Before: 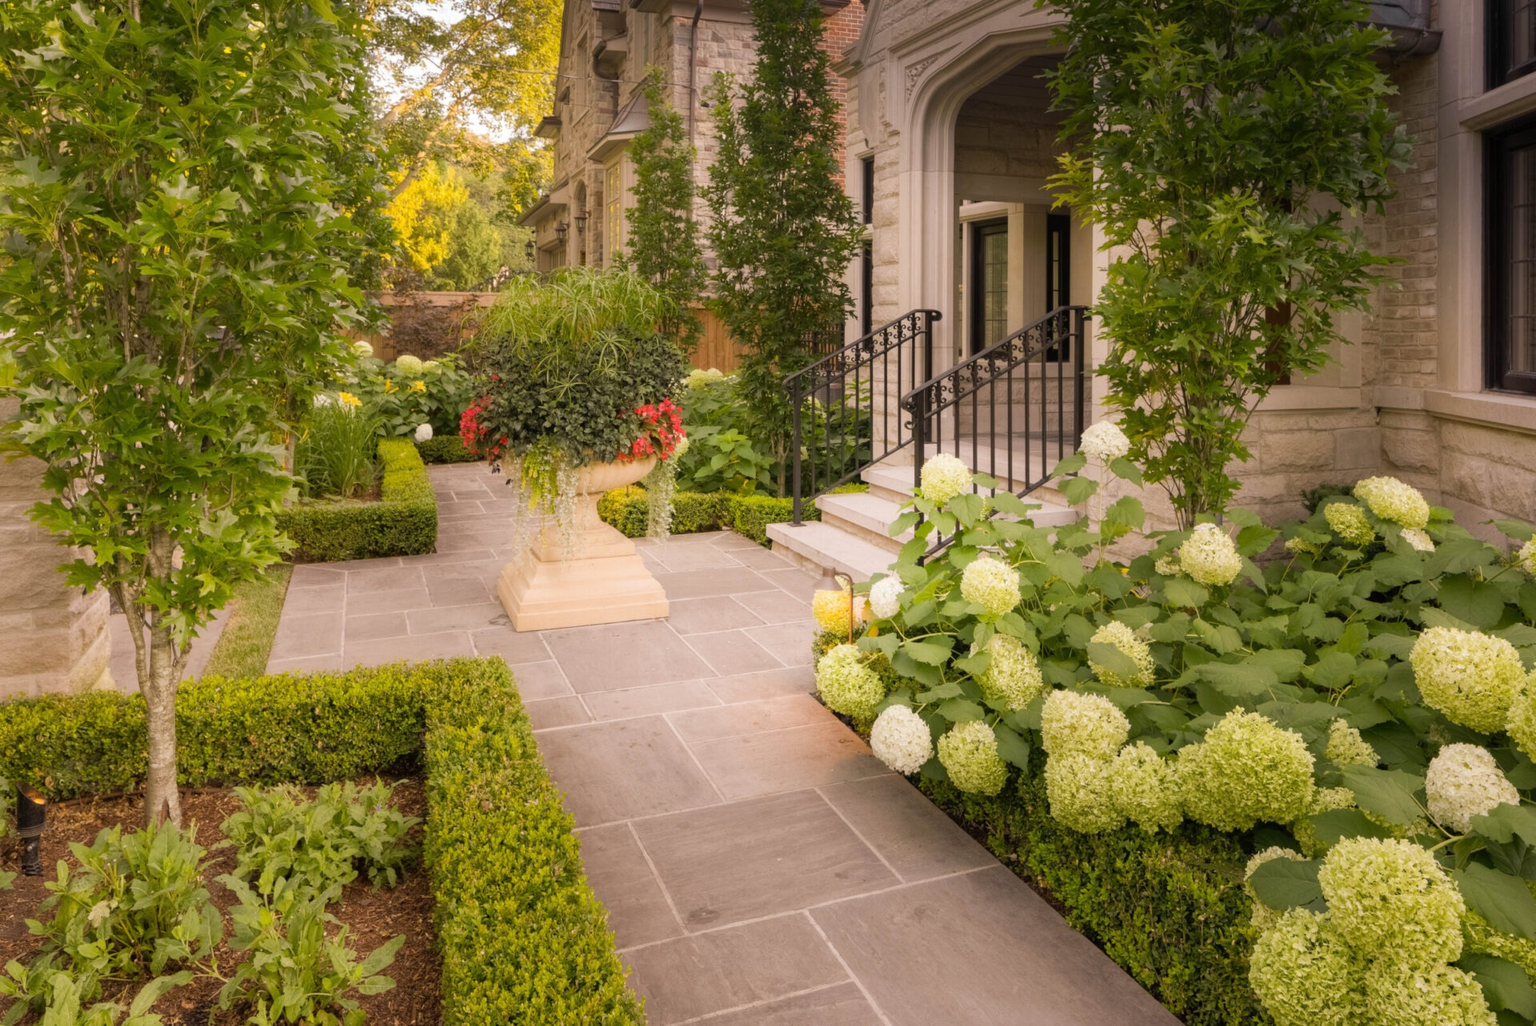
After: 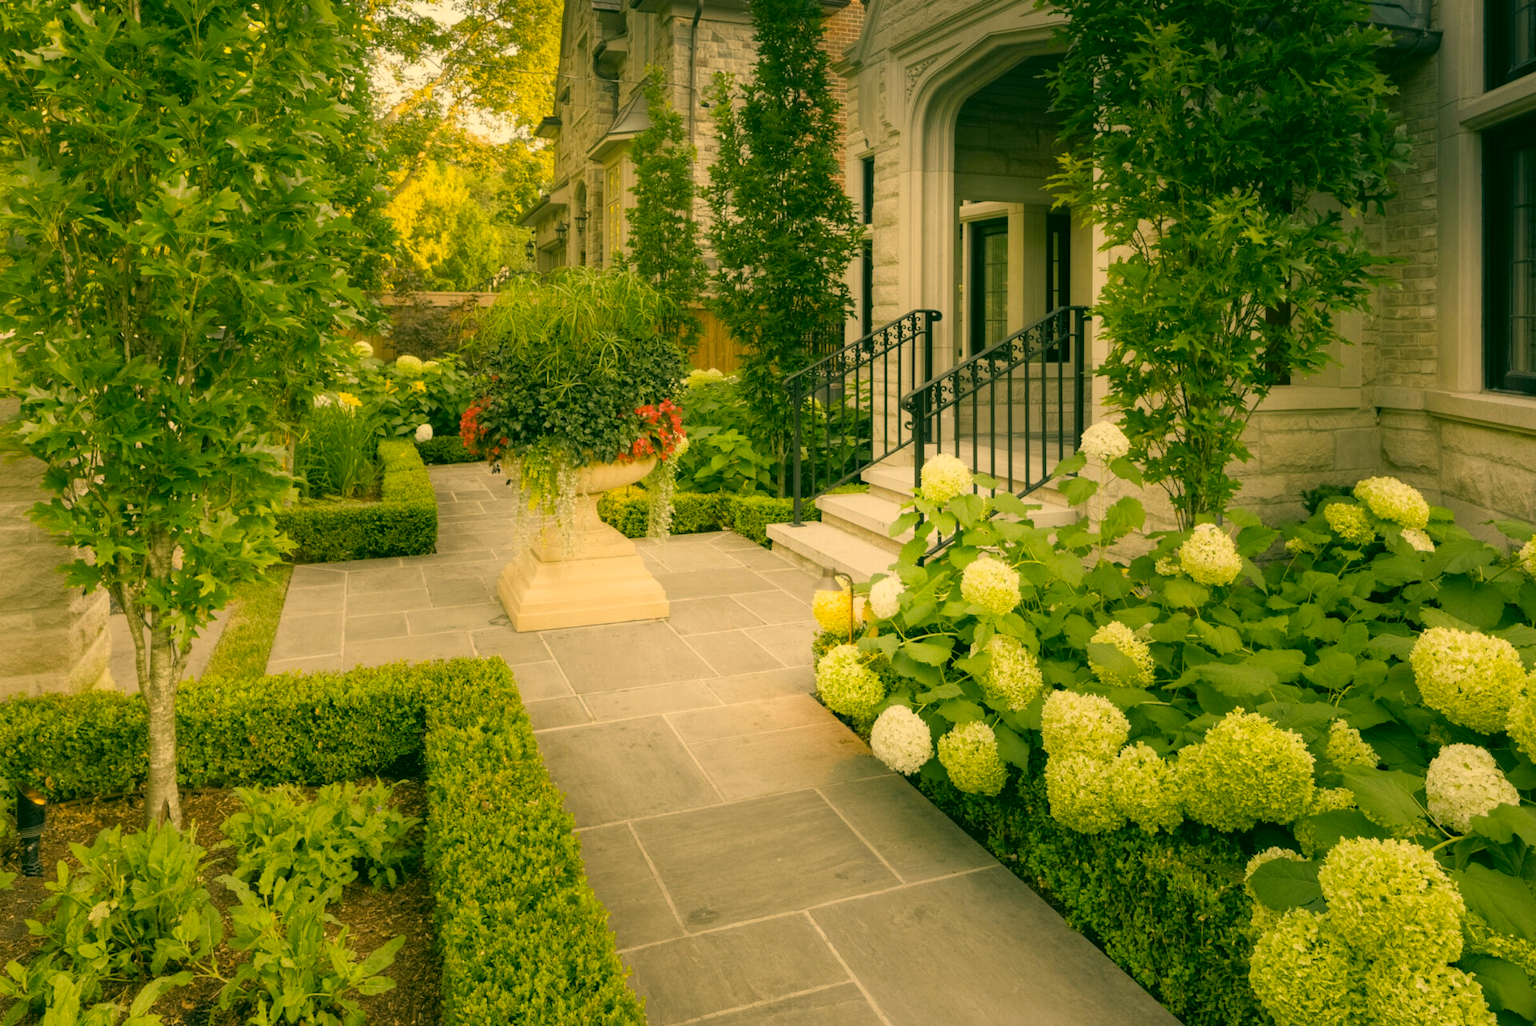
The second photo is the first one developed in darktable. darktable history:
color correction: highlights a* 5.62, highlights b* 33.57, shadows a* -25.86, shadows b* 4.02
filmic rgb: black relative exposure -16 EV, white relative exposure 2.93 EV, hardness 10.04, color science v6 (2022)
